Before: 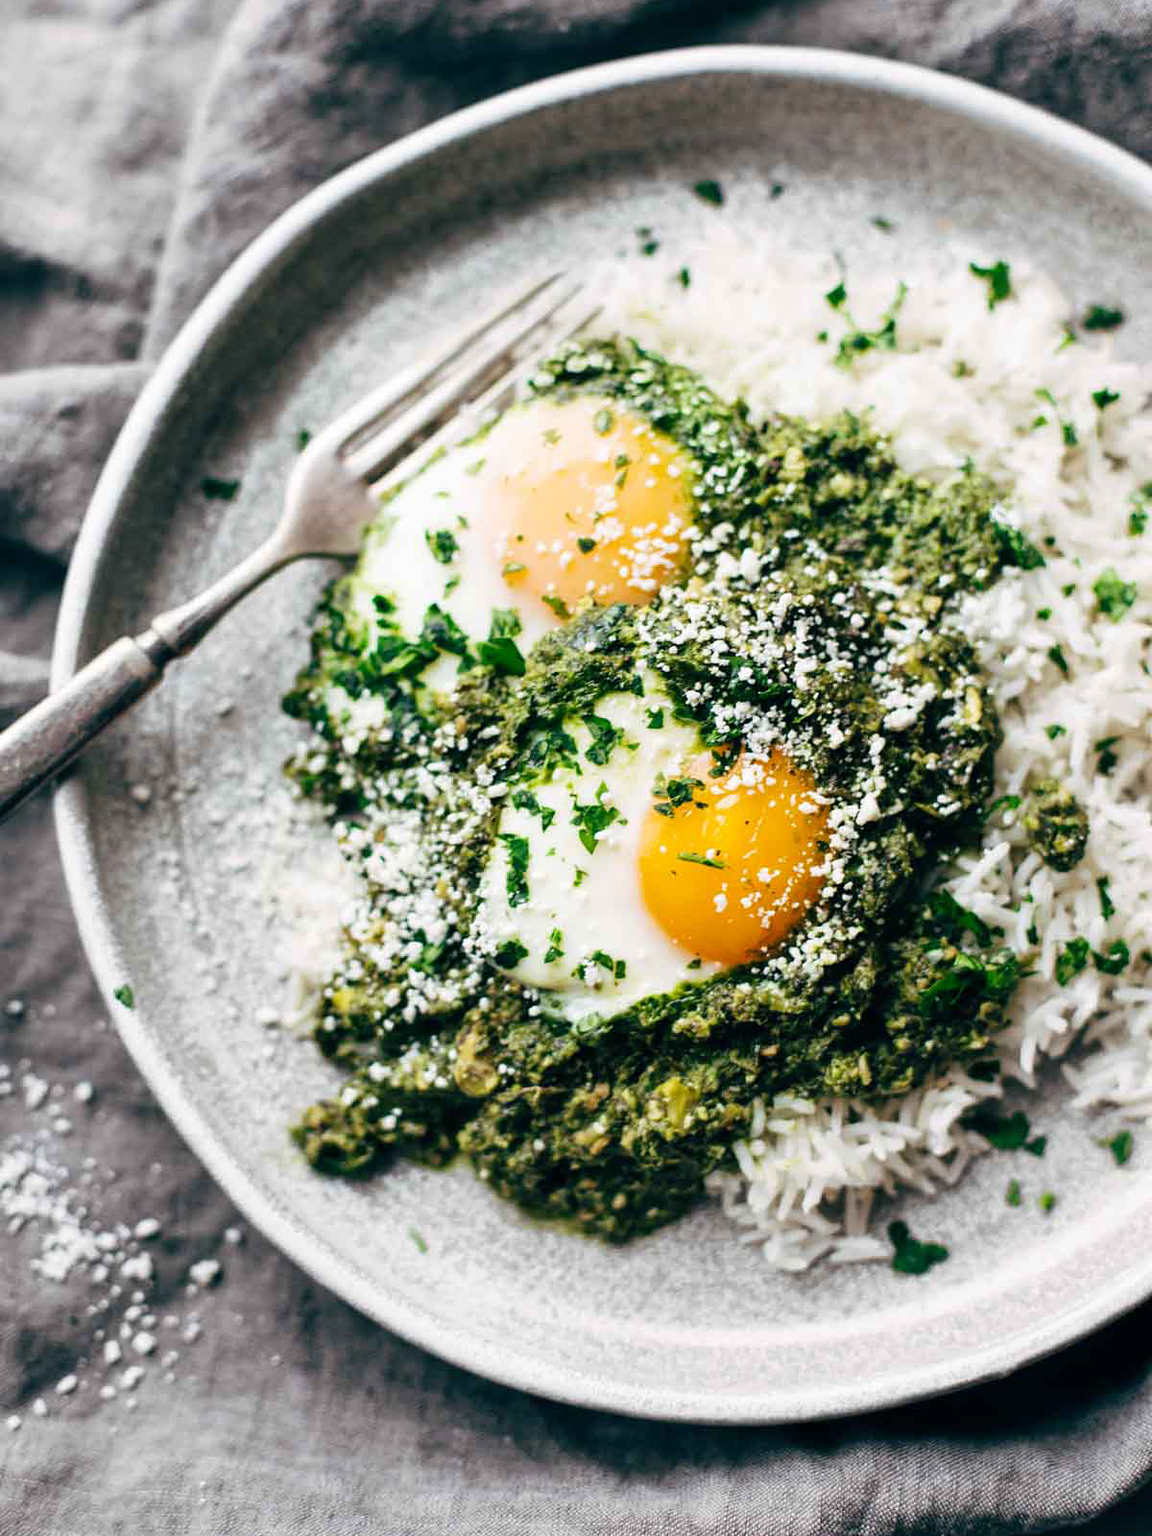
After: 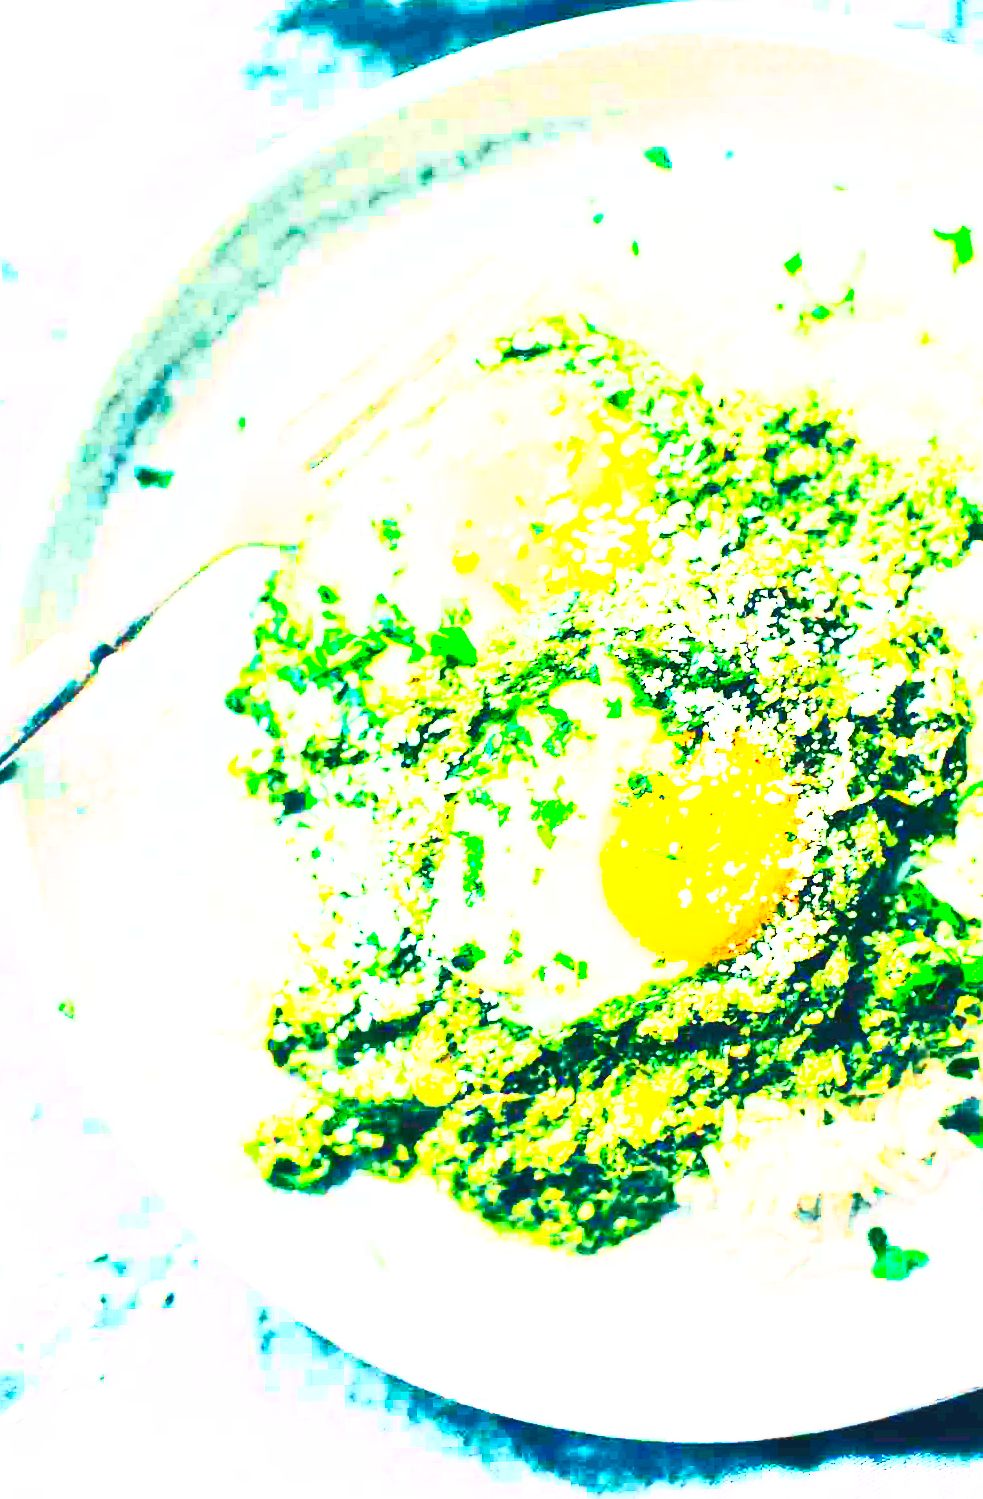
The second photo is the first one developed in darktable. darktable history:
crop and rotate: angle 1.15°, left 4.541%, top 1.194%, right 11.314%, bottom 2.569%
exposure: black level correction 0, exposure 2.112 EV, compensate highlight preservation false
base curve: curves: ch0 [(0, 0) (0.028, 0.03) (0.121, 0.232) (0.46, 0.748) (0.859, 0.968) (1, 1)], preserve colors none
color balance rgb: perceptual saturation grading › global saturation 15.058%
contrast brightness saturation: contrast 0.984, brightness 0.983, saturation 0.982
